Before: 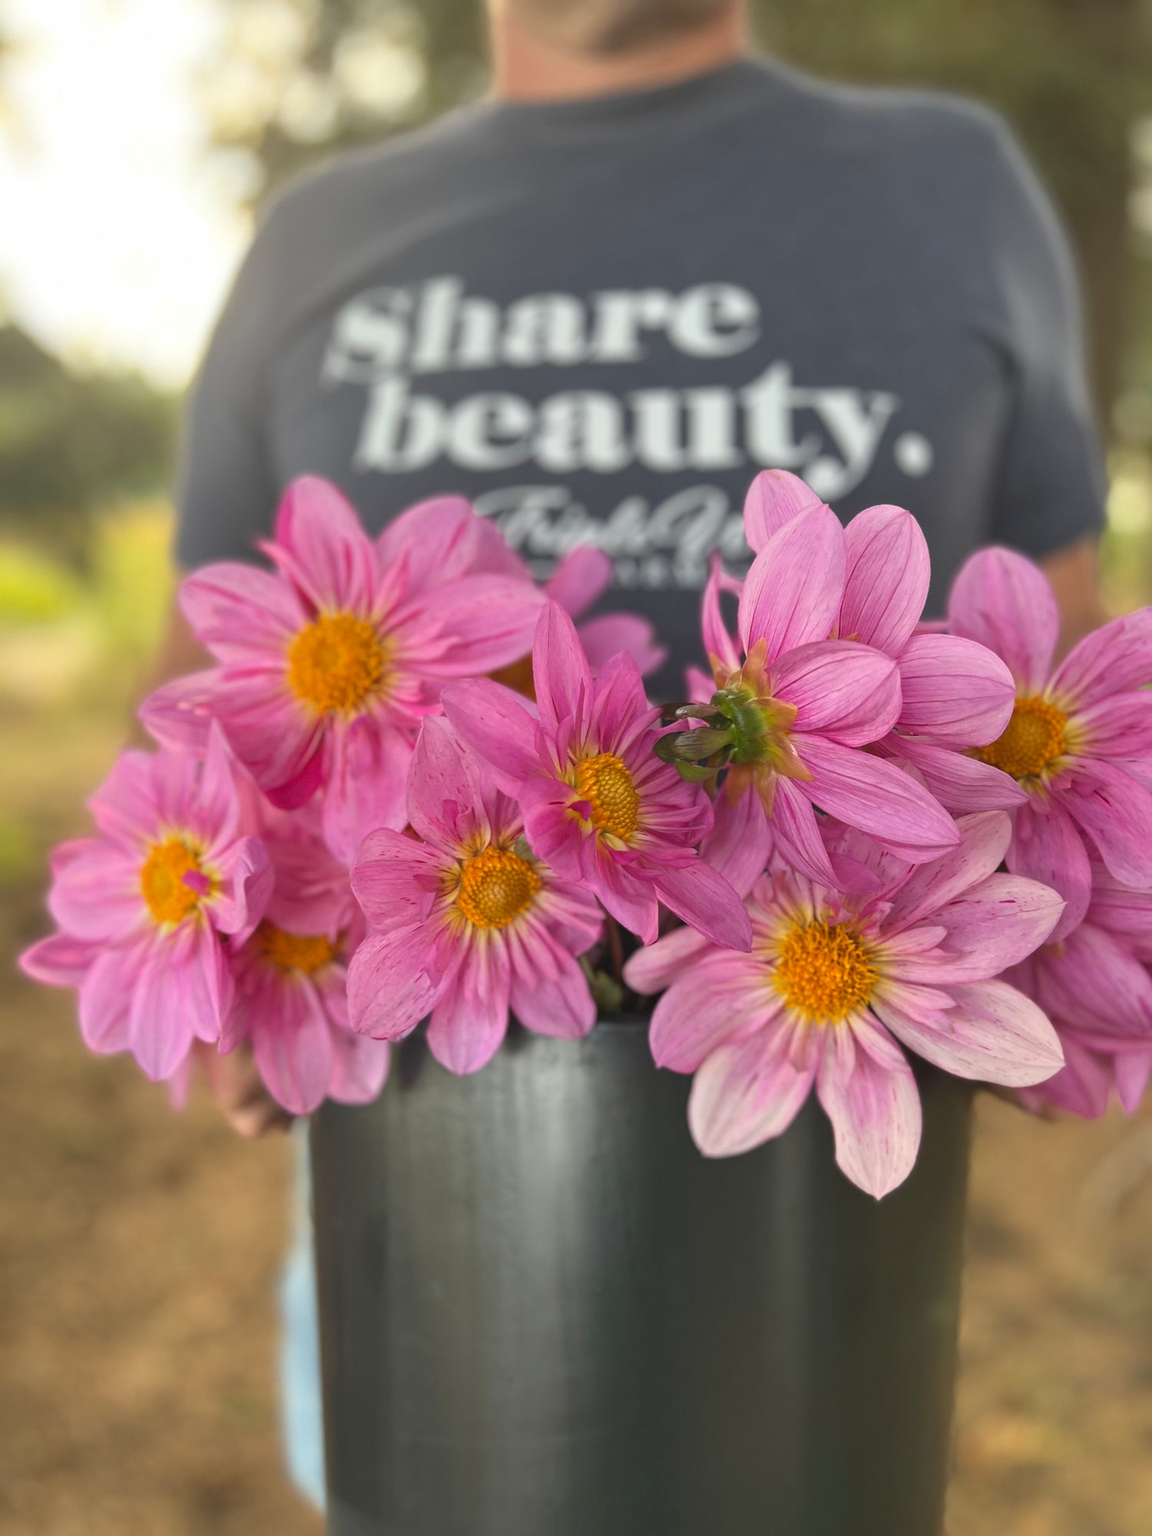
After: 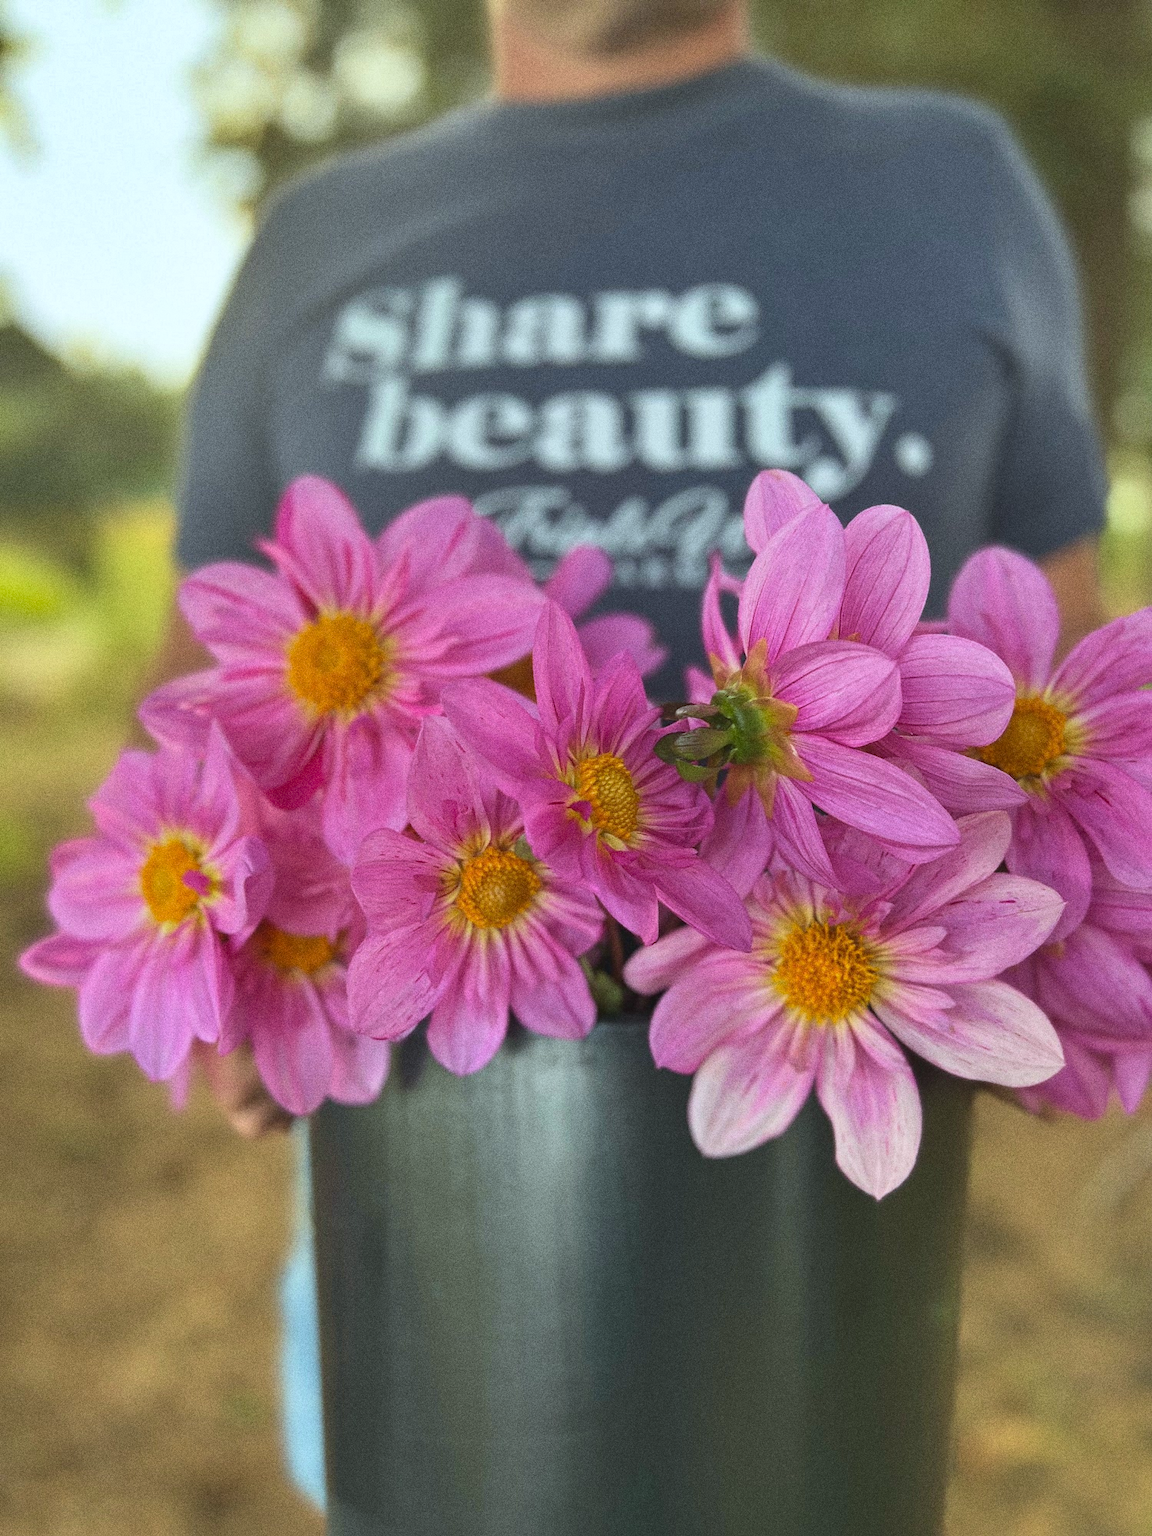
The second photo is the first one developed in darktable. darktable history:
exposure: compensate highlight preservation false
shadows and highlights: radius 108.52, shadows 23.73, highlights -59.32, low approximation 0.01, soften with gaussian
white balance: red 0.925, blue 1.046
velvia: on, module defaults
grain: coarseness 0.09 ISO, strength 40%
